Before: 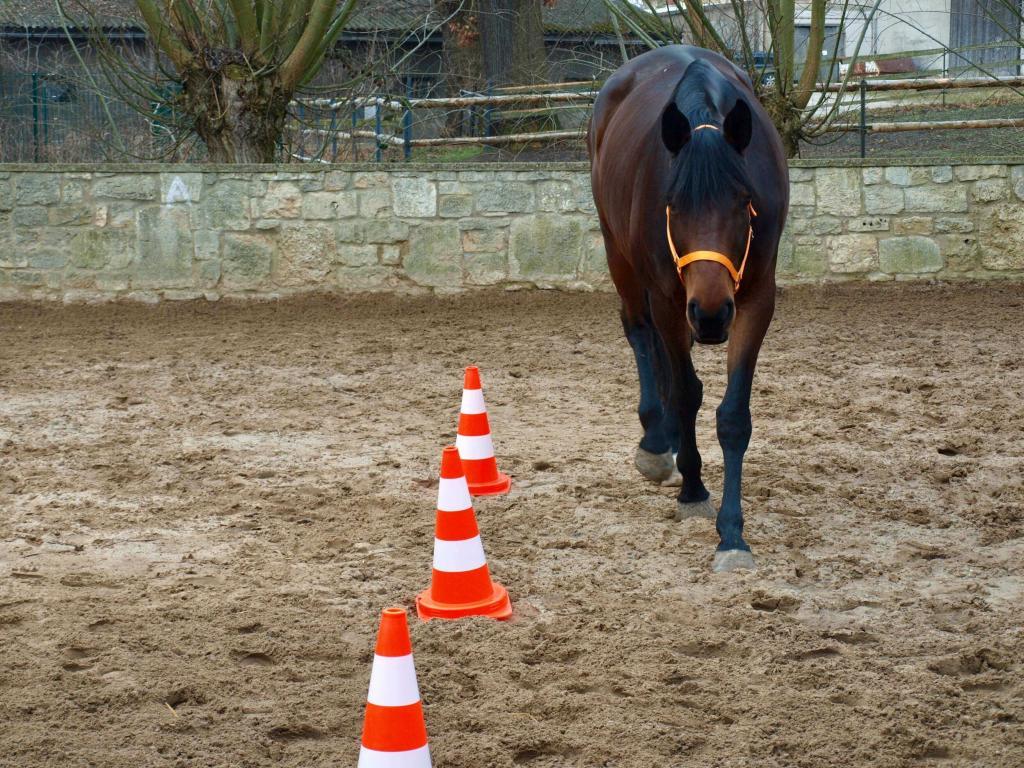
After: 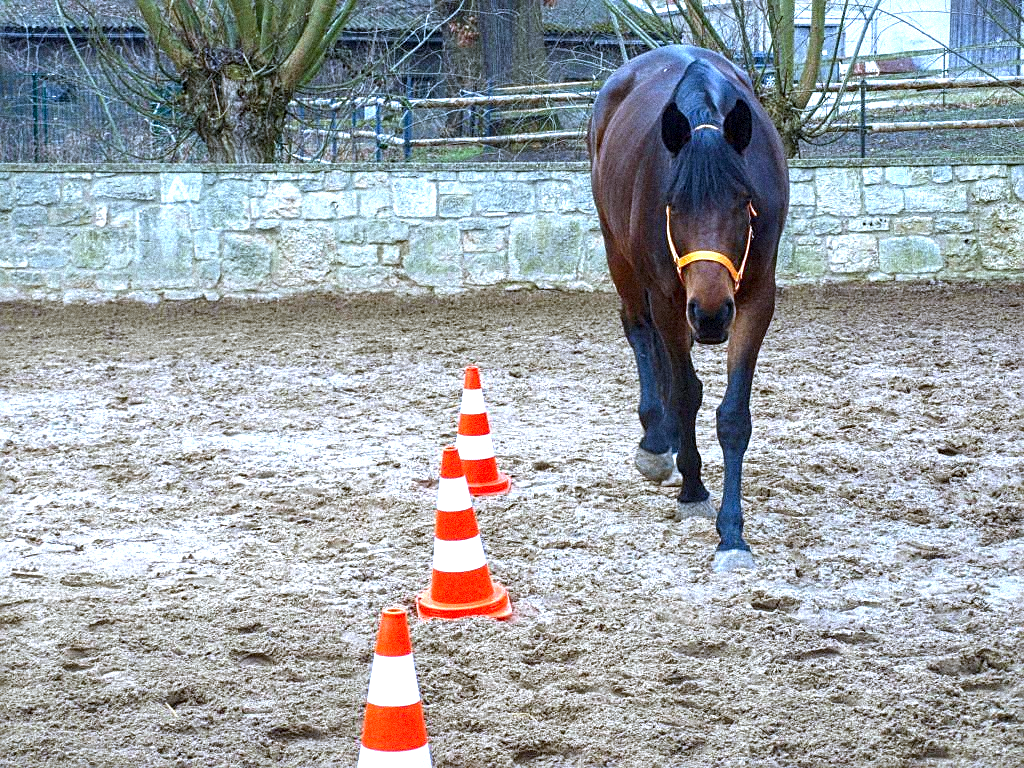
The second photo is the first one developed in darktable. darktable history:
sharpen: on, module defaults
grain: strength 35%, mid-tones bias 0%
white balance: red 0.871, blue 1.249
exposure: black level correction 0, exposure 1.1 EV, compensate highlight preservation false
local contrast: on, module defaults
